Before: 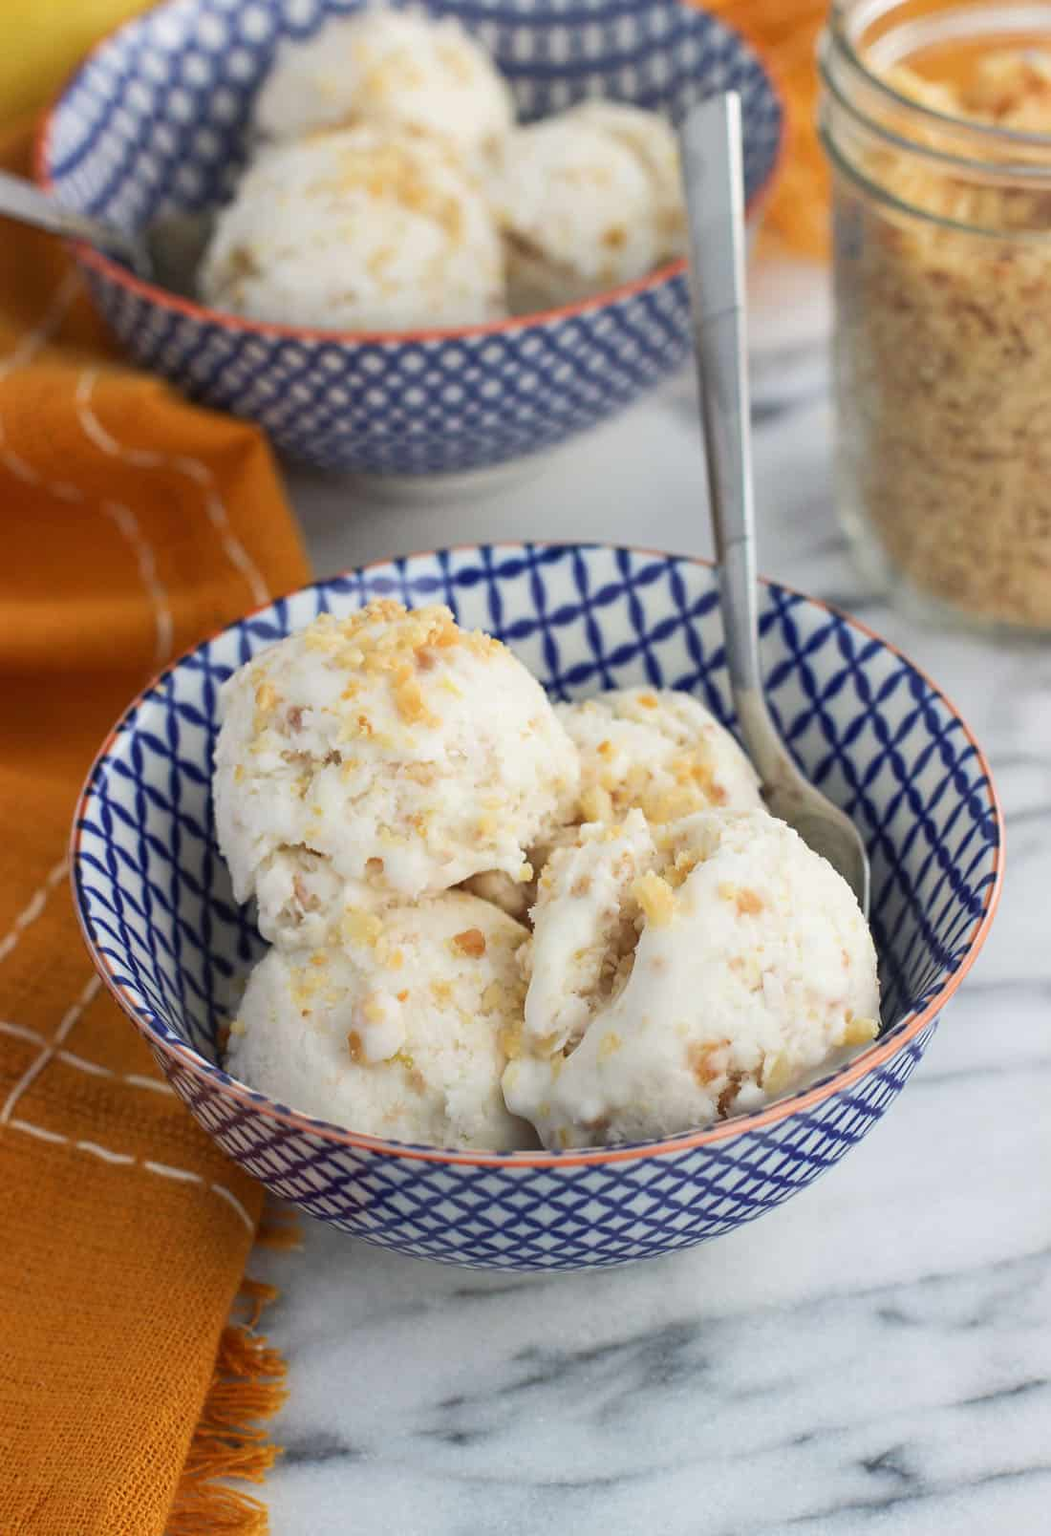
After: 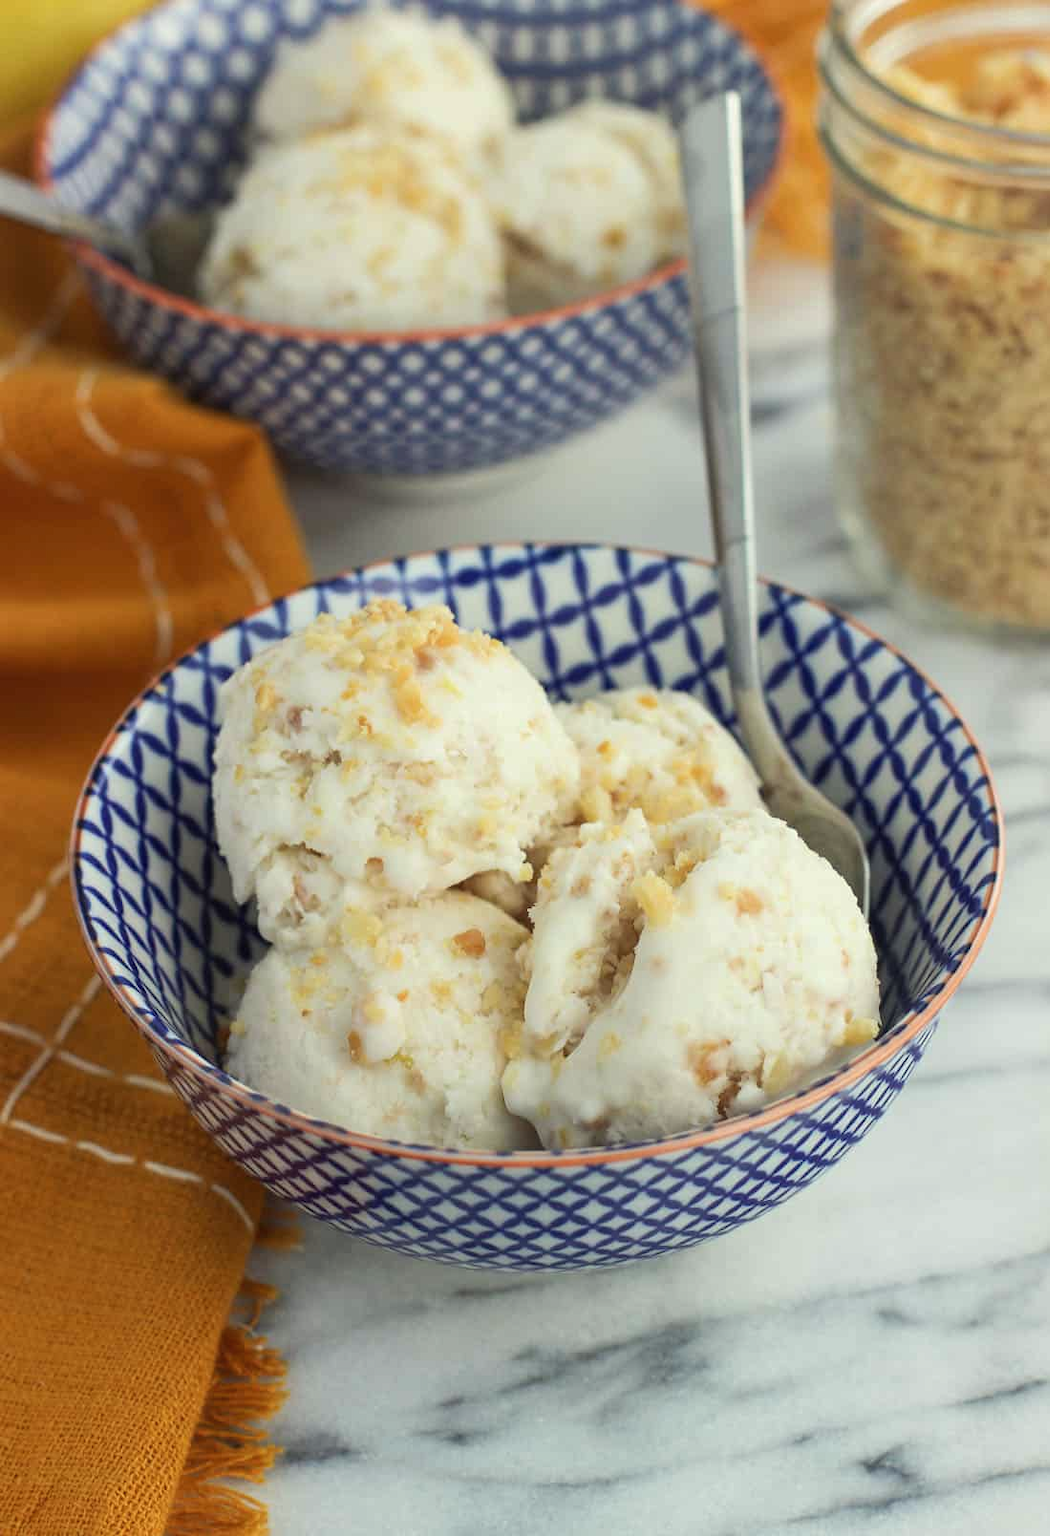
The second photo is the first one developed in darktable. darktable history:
color correction: highlights a* -4.27, highlights b* 6.99
color zones: curves: ch1 [(0, 0.469) (0.01, 0.469) (0.12, 0.446) (0.248, 0.469) (0.5, 0.5) (0.748, 0.5) (0.99, 0.469) (1, 0.469)]
